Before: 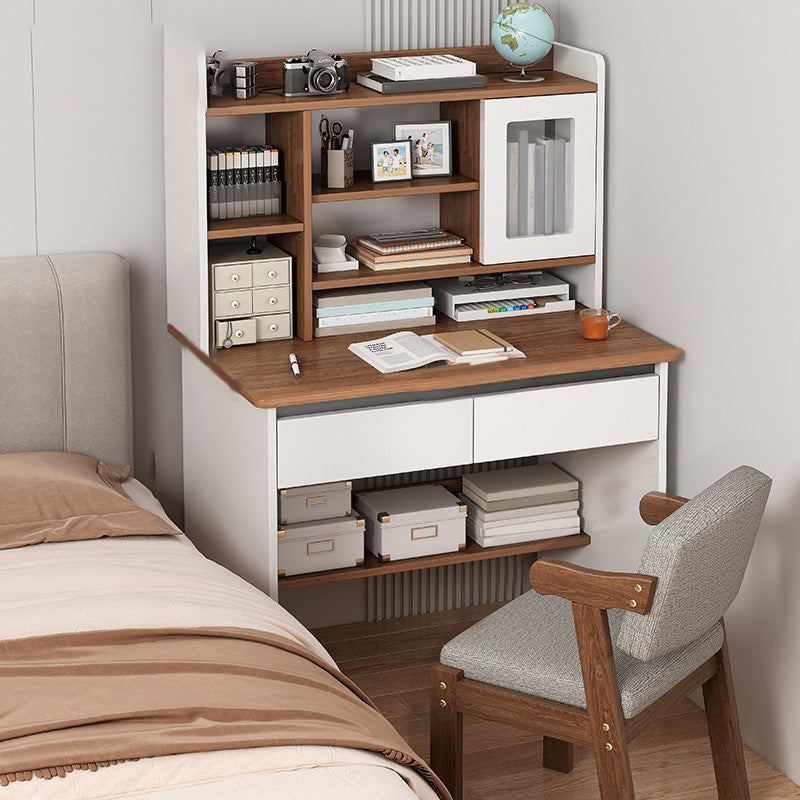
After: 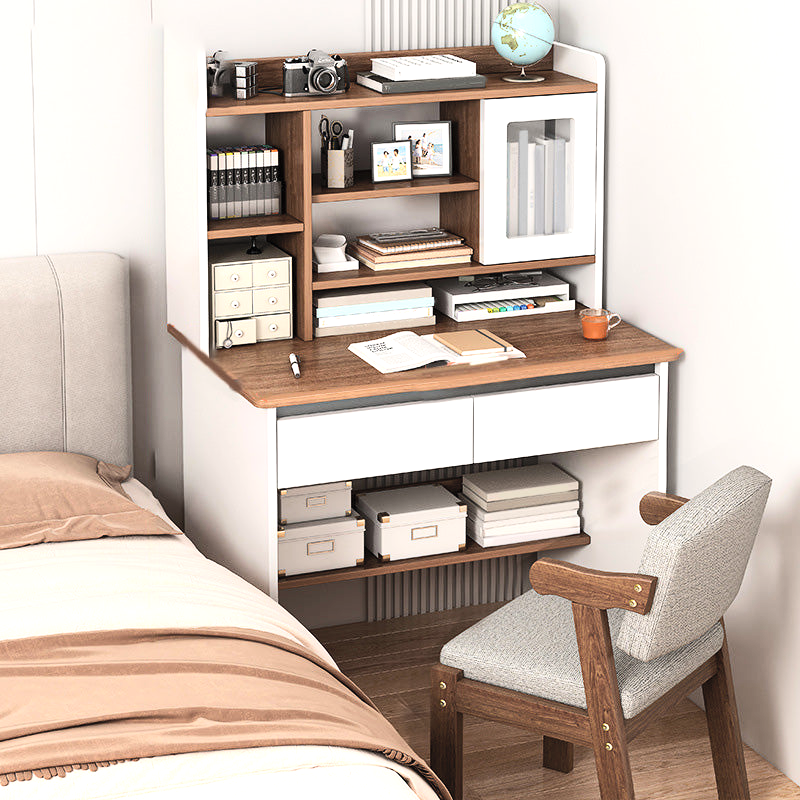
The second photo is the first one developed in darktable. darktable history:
contrast brightness saturation: contrast 0.14, brightness 0.21
tone equalizer: -8 EV -0.75 EV, -7 EV -0.7 EV, -6 EV -0.6 EV, -5 EV -0.4 EV, -3 EV 0.4 EV, -2 EV 0.6 EV, -1 EV 0.7 EV, +0 EV 0.75 EV, edges refinement/feathering 500, mask exposure compensation -1.57 EV, preserve details no
